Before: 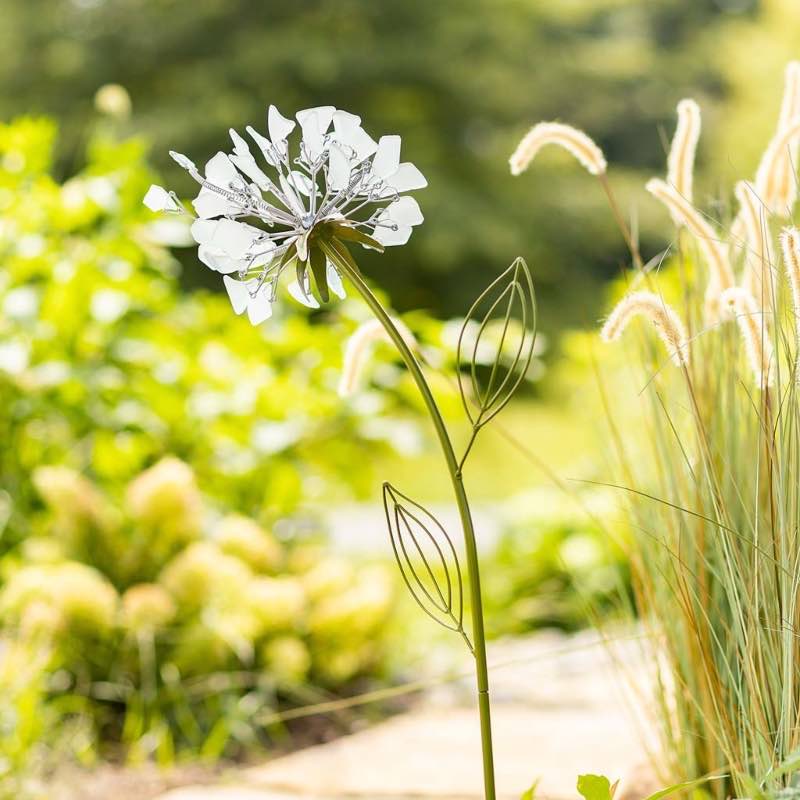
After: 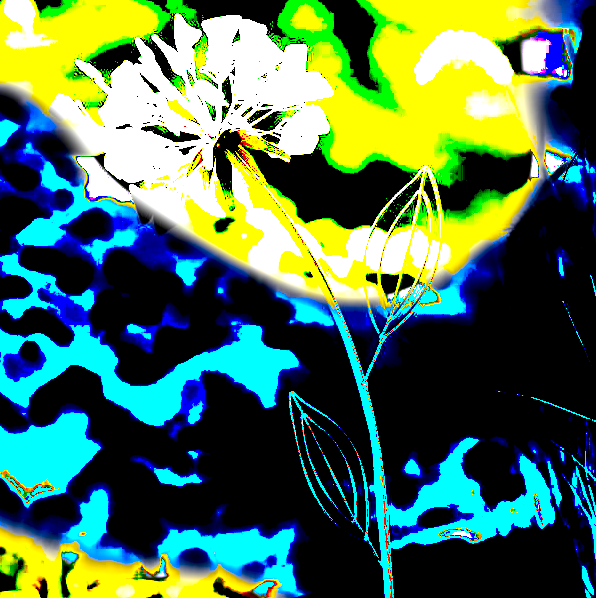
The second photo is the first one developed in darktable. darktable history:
crop and rotate: left 11.858%, top 11.44%, right 13.631%, bottom 13.789%
exposure: black level correction 0.099, exposure 2.965 EV, compensate highlight preservation false
shadows and highlights: soften with gaussian
